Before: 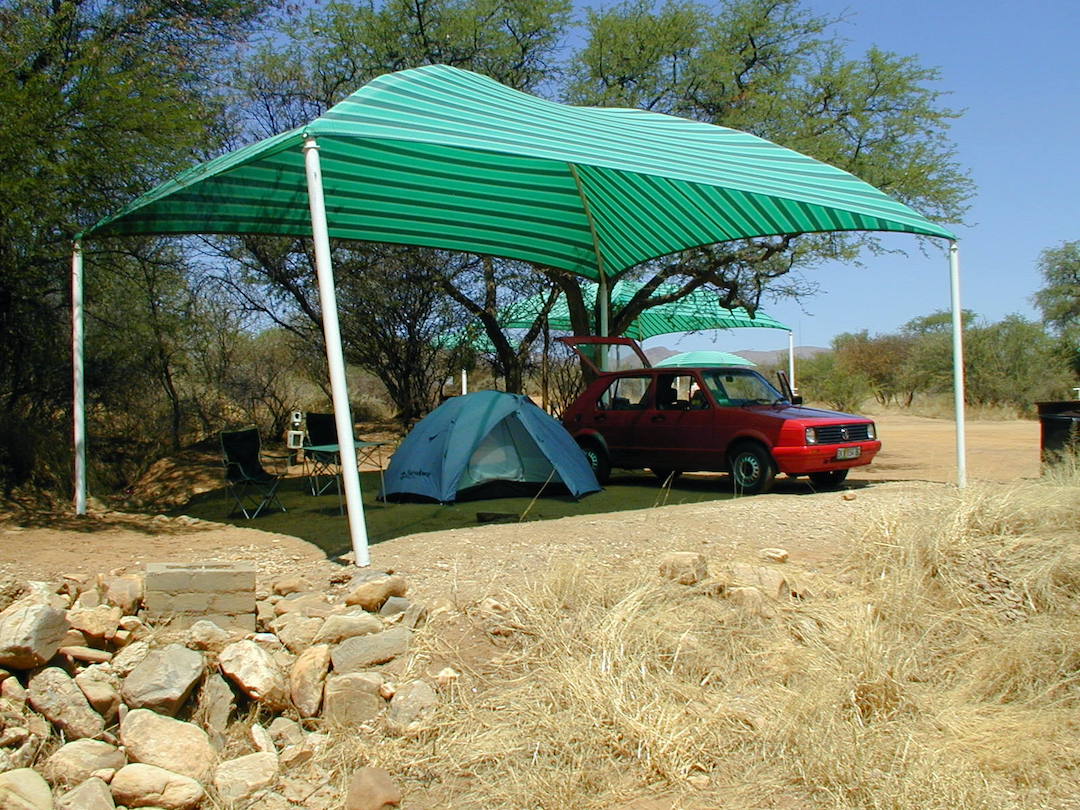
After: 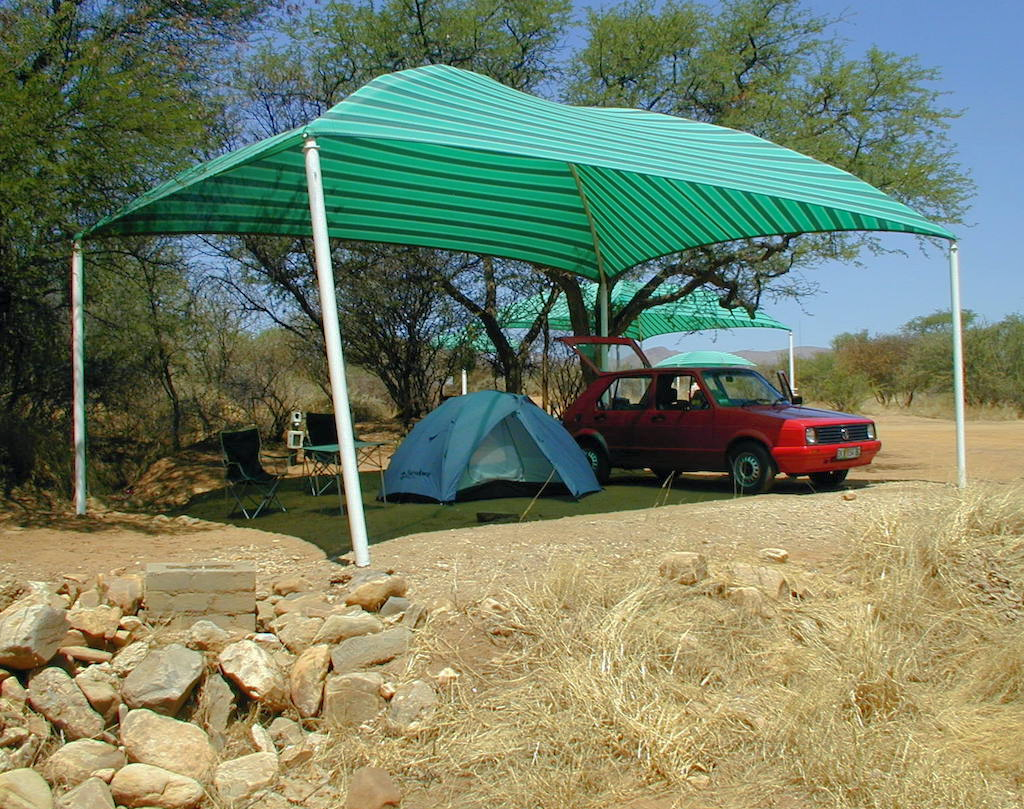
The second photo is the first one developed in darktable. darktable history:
color balance: input saturation 99%
crop and rotate: right 5.167%
shadows and highlights: on, module defaults
